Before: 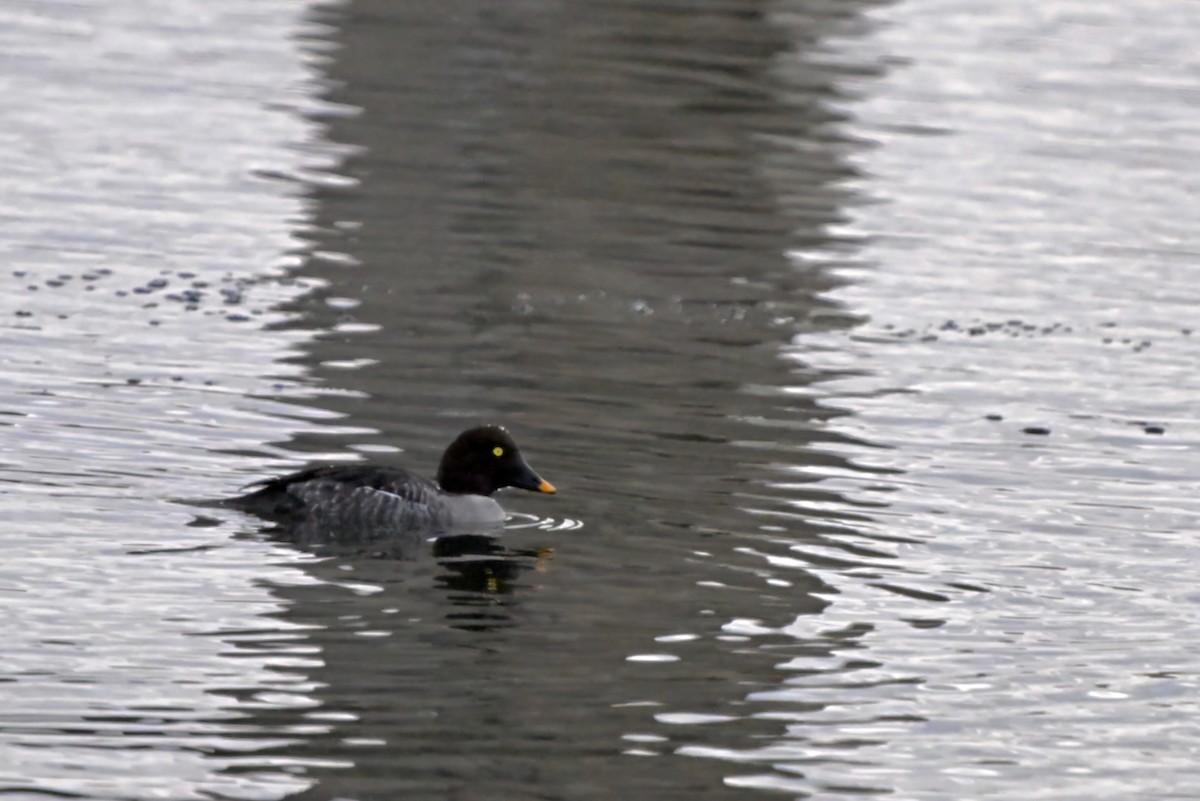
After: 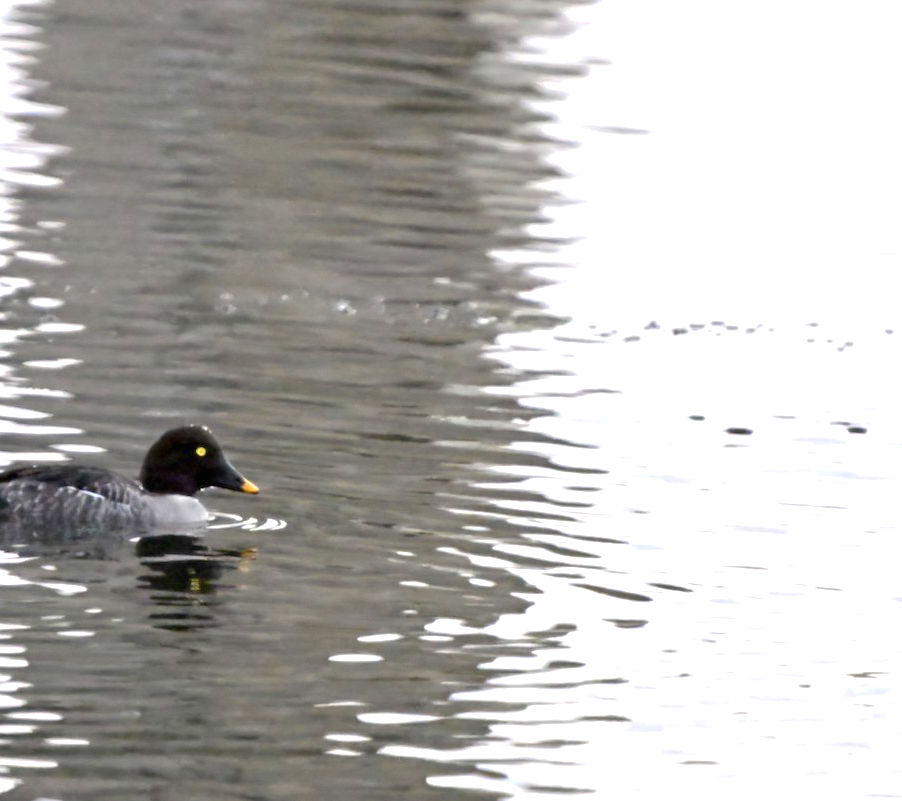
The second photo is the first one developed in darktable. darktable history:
exposure: black level correction 0, exposure 1.296 EV, compensate highlight preservation false
crop and rotate: left 24.757%
